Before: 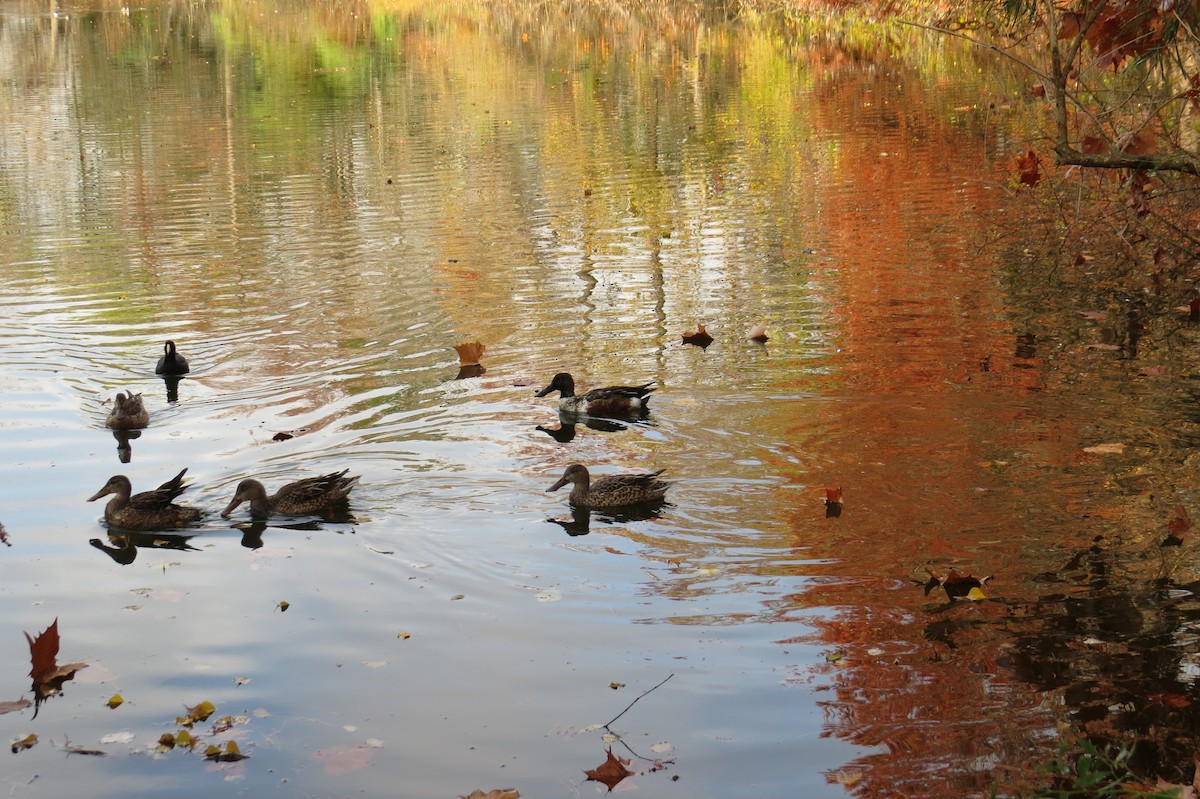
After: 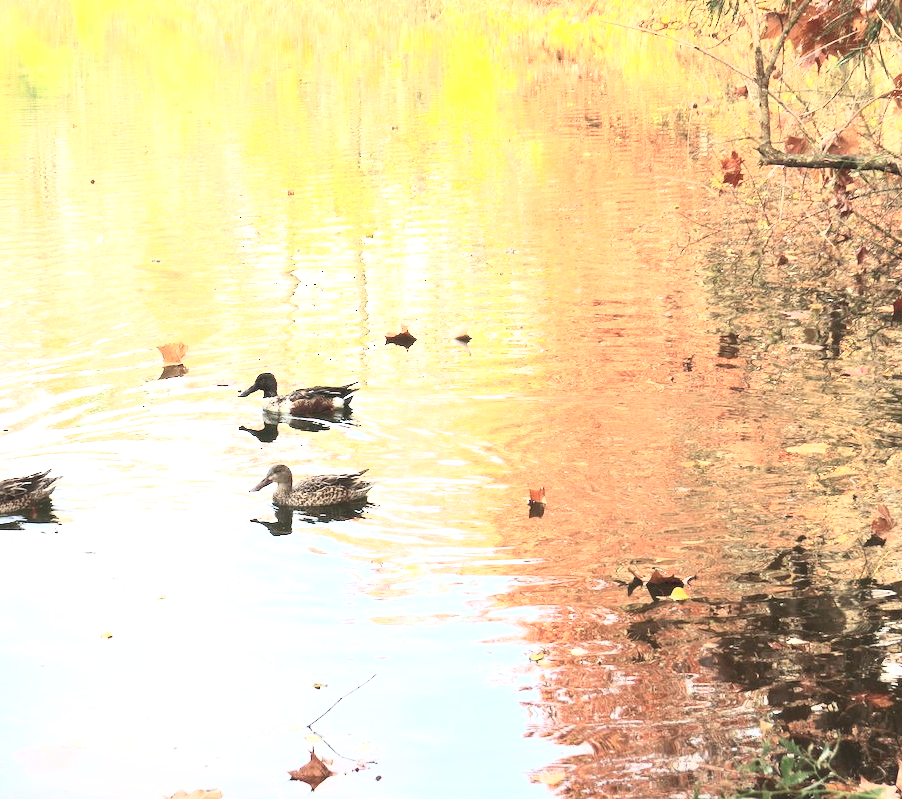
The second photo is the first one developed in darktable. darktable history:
exposure: black level correction 0, exposure 1.739 EV, compensate highlight preservation false
contrast brightness saturation: contrast 0.432, brightness 0.549, saturation -0.186
crop and rotate: left 24.803%
local contrast: mode bilateral grid, contrast 11, coarseness 25, detail 115%, midtone range 0.2
